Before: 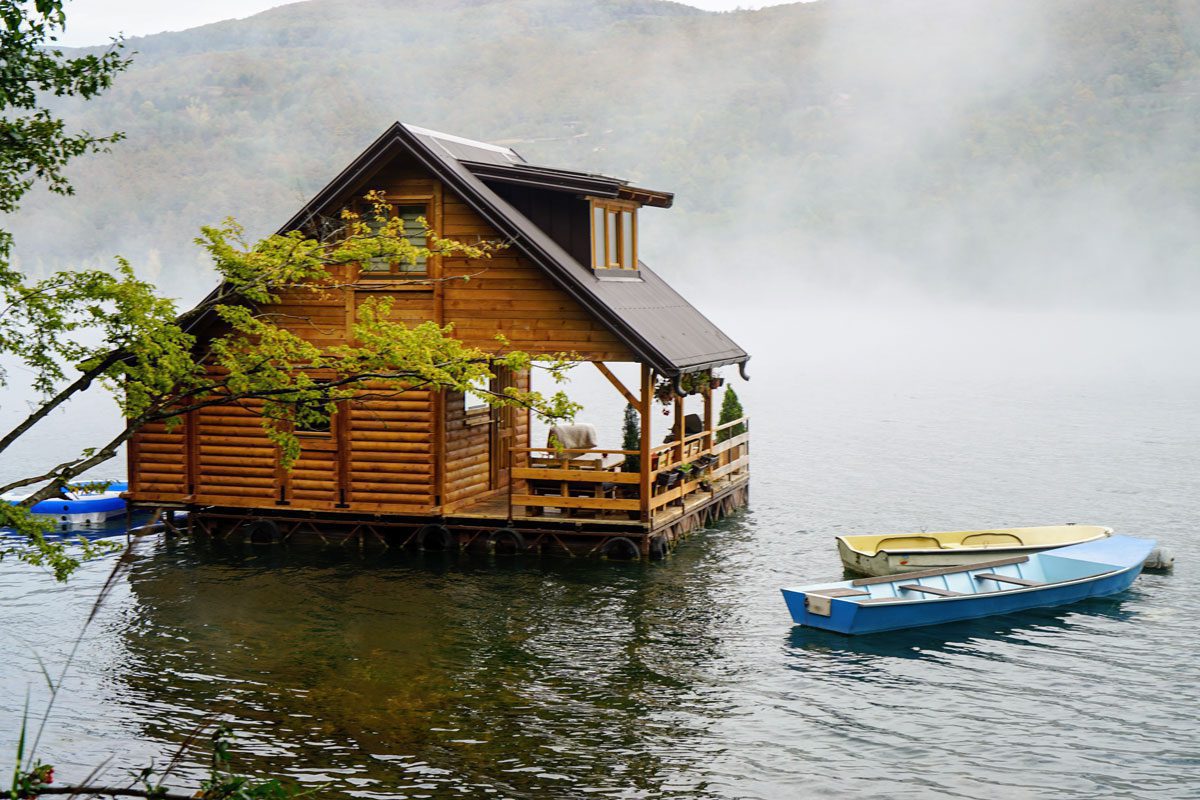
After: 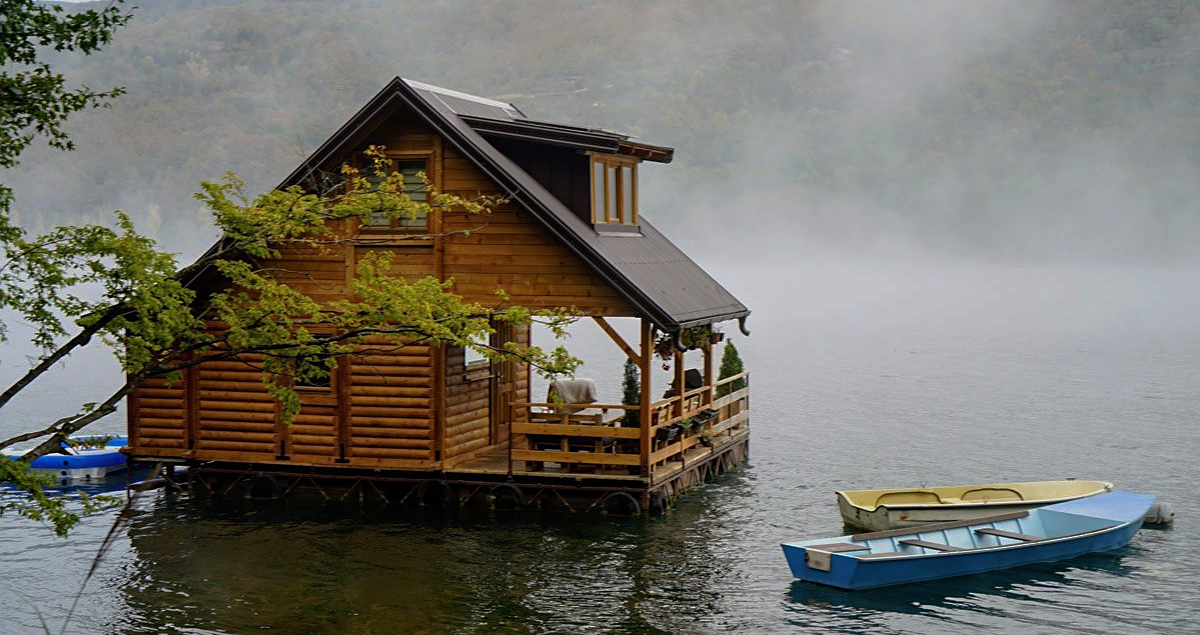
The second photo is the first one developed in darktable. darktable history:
crop and rotate: top 5.657%, bottom 14.891%
sharpen: amount 0.204
exposure: exposure -0.262 EV, compensate exposure bias true, compensate highlight preservation false
base curve: curves: ch0 [(0, 0) (0.595, 0.418) (1, 1)], preserve colors none
